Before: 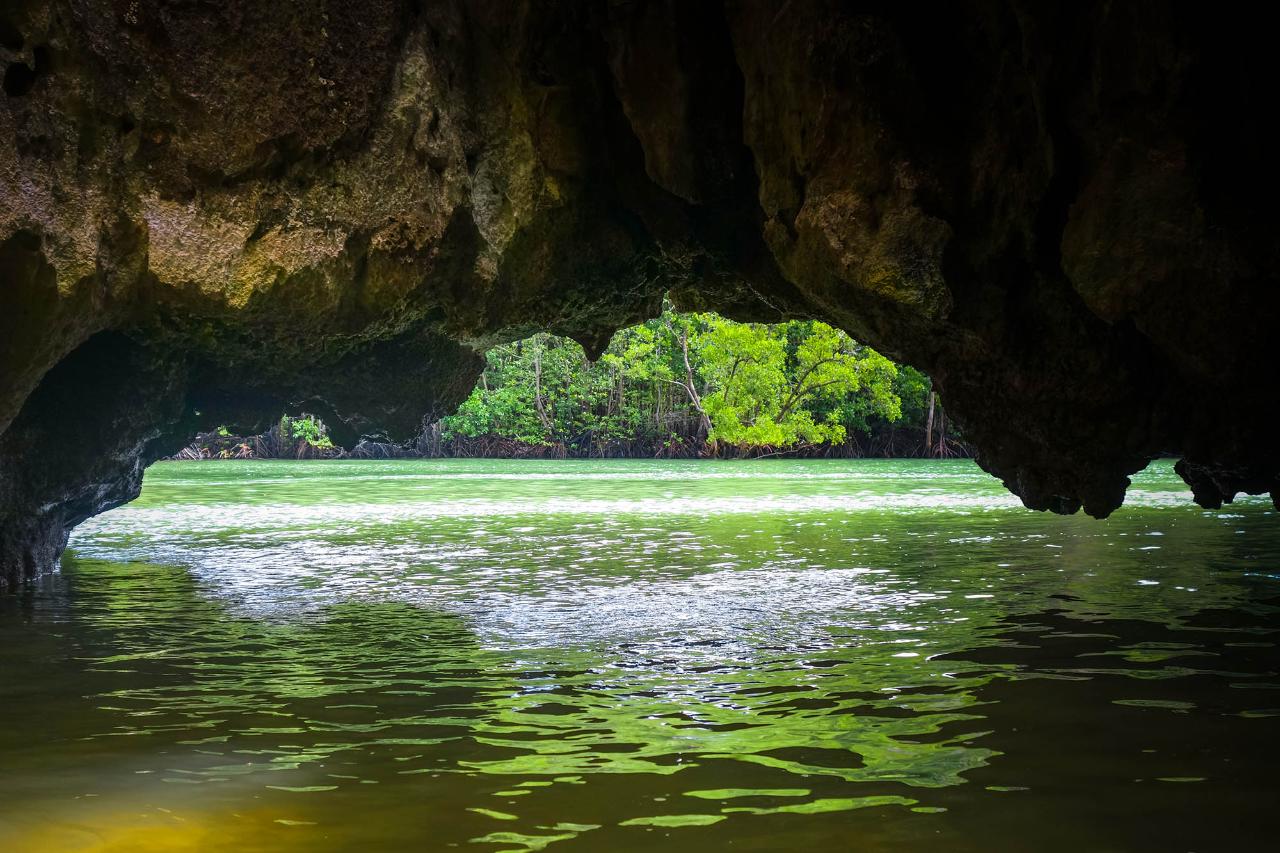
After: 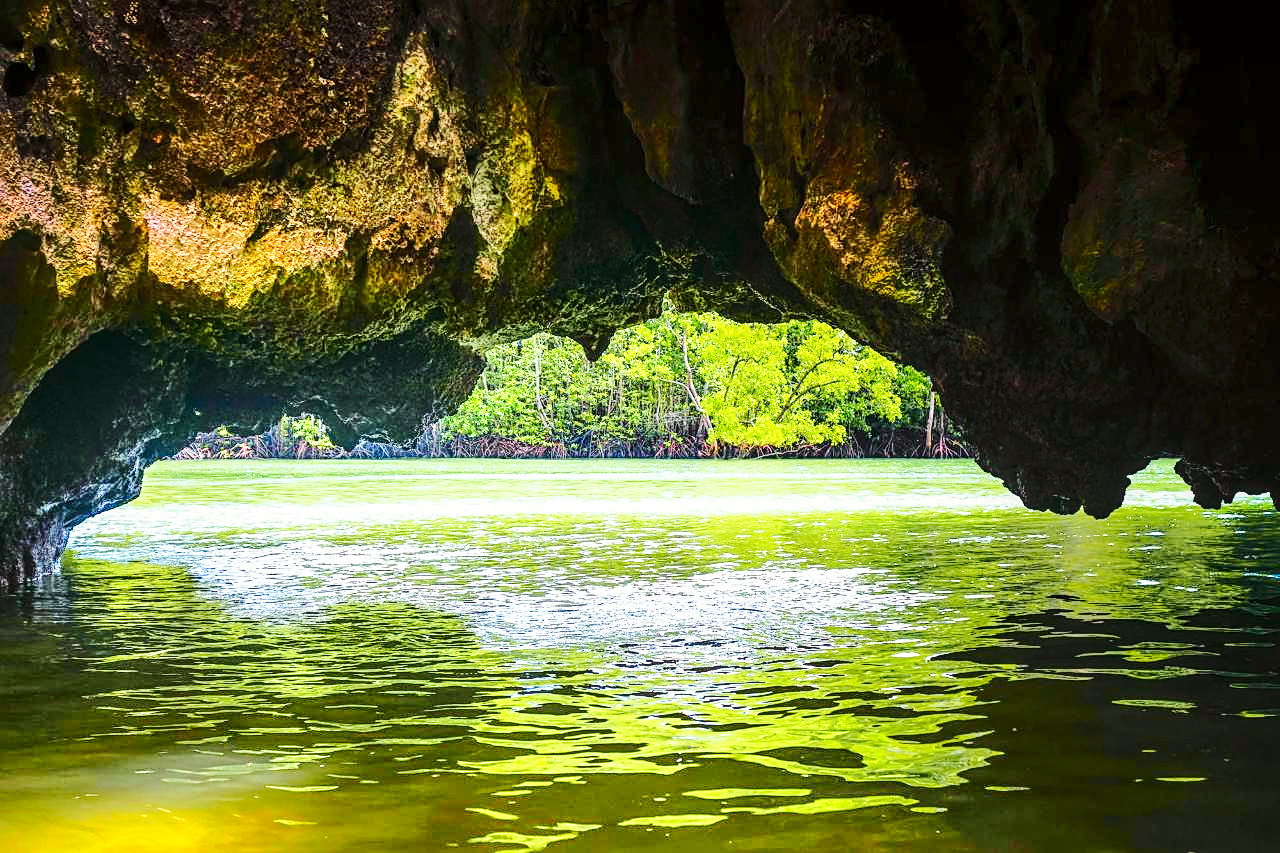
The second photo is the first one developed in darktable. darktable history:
local contrast: on, module defaults
tone curve: curves: ch0 [(0, 0) (0.131, 0.135) (0.288, 0.372) (0.451, 0.608) (0.612, 0.739) (0.736, 0.832) (1, 1)]; ch1 [(0, 0) (0.392, 0.398) (0.487, 0.471) (0.496, 0.493) (0.519, 0.531) (0.557, 0.591) (0.581, 0.639) (0.622, 0.711) (1, 1)]; ch2 [(0, 0) (0.388, 0.344) (0.438, 0.425) (0.476, 0.482) (0.502, 0.508) (0.524, 0.531) (0.538, 0.58) (0.58, 0.621) (0.613, 0.679) (0.655, 0.738) (1, 1)], color space Lab, independent channels, preserve colors none
base curve: curves: ch0 [(0, 0) (0.028, 0.03) (0.121, 0.232) (0.46, 0.748) (0.859, 0.968) (1, 1)], preserve colors none
shadows and highlights: radius 131.08, soften with gaussian
exposure: exposure 0.447 EV, compensate exposure bias true, compensate highlight preservation false
levels: levels [0, 0.492, 0.984]
sharpen: on, module defaults
